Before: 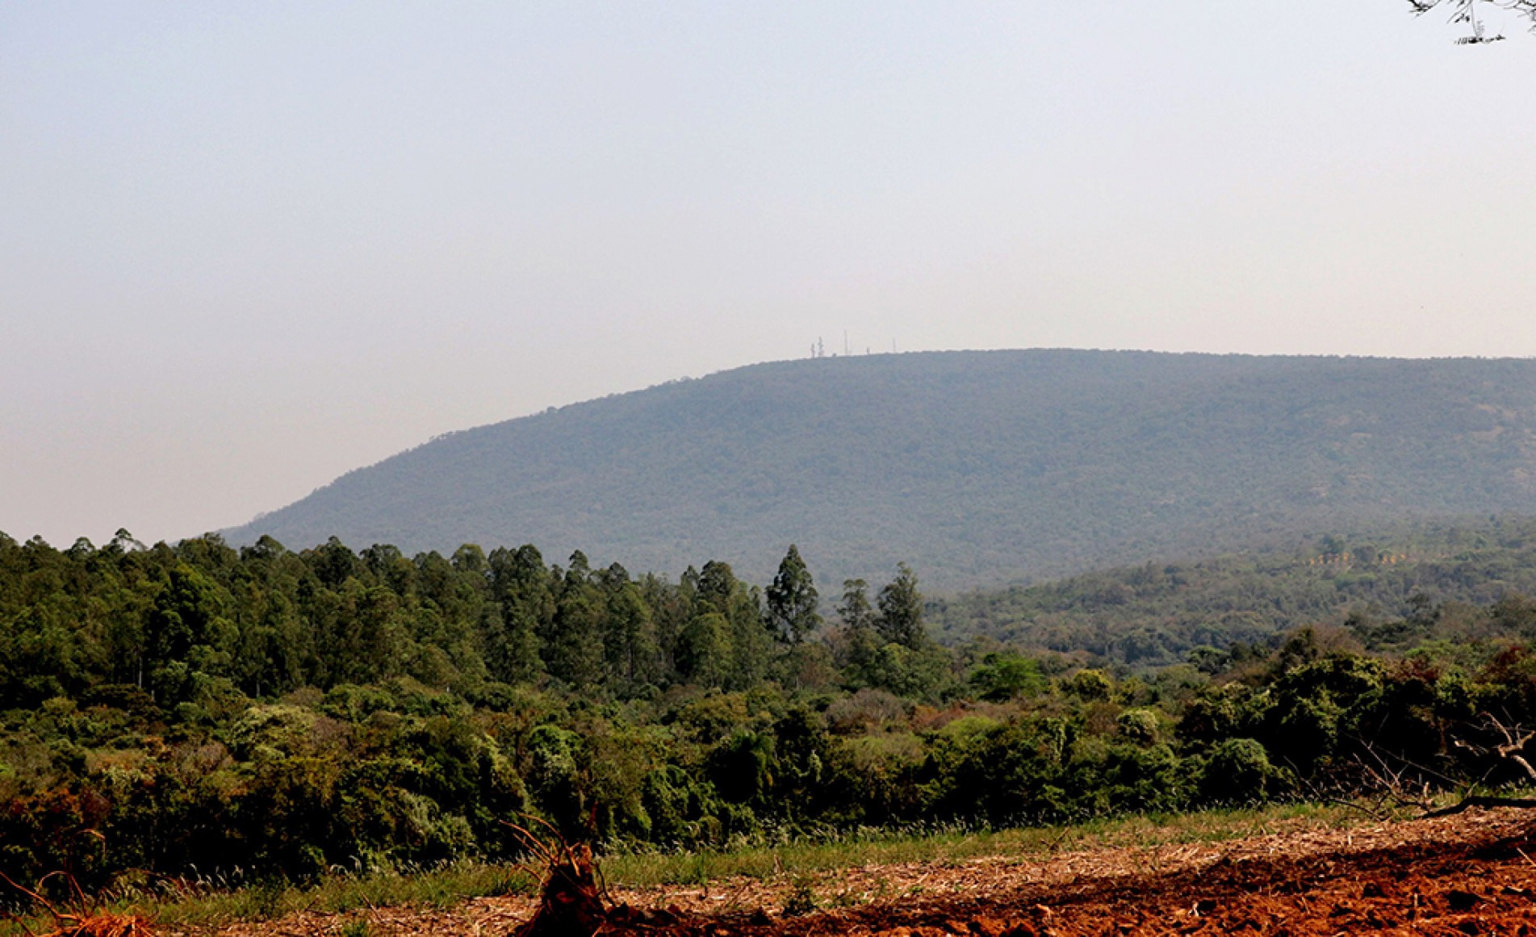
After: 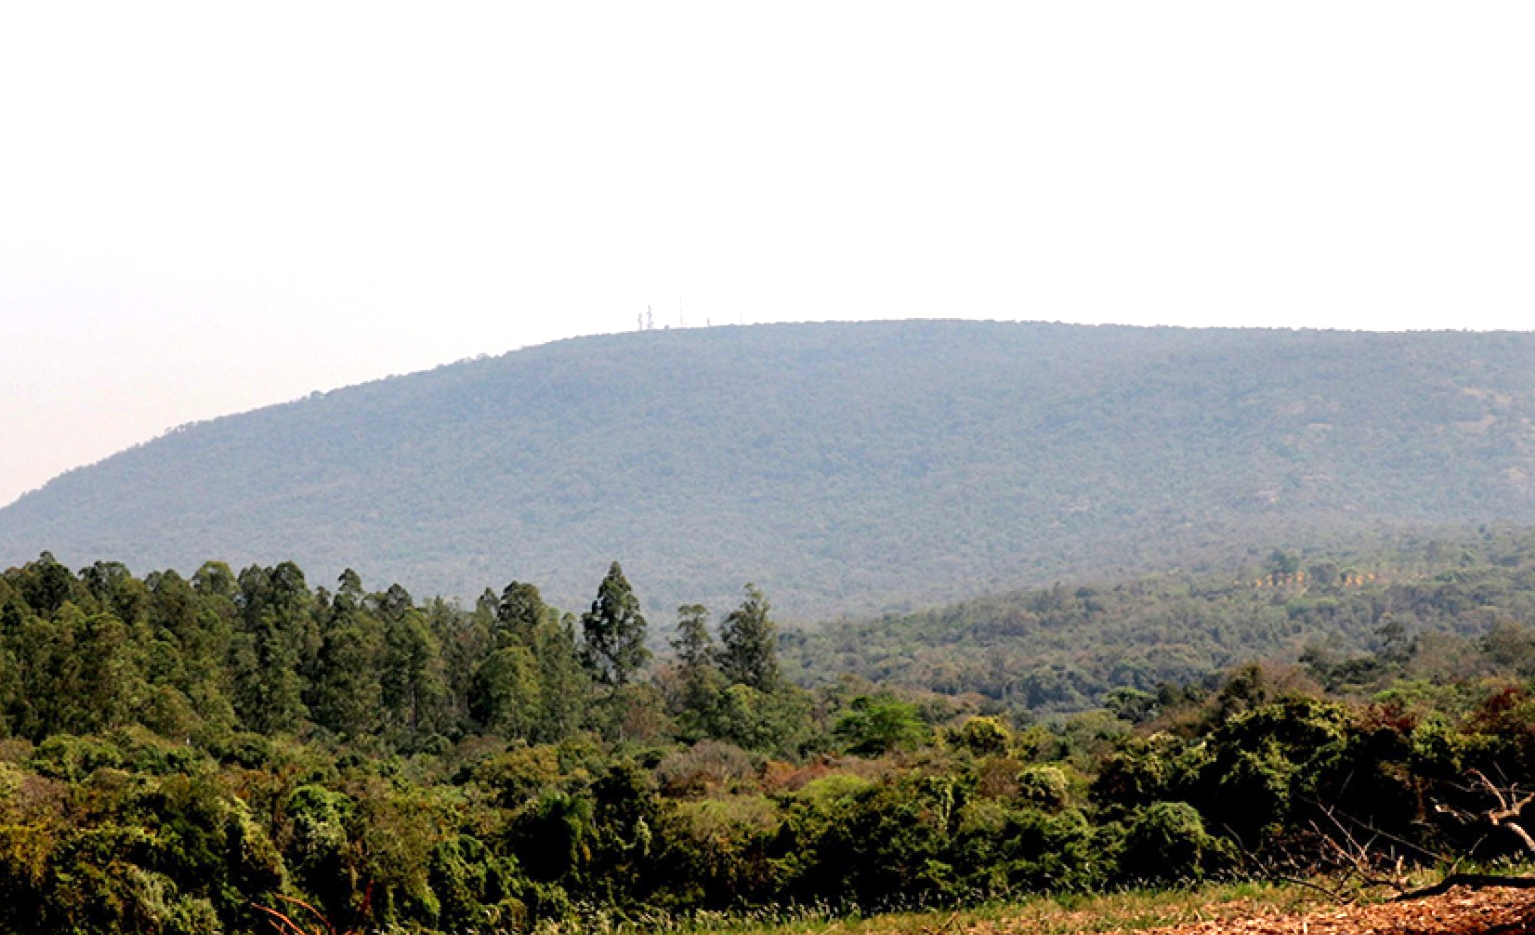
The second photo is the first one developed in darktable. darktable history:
exposure: exposure 0.658 EV, compensate highlight preservation false
crop: left 19.333%, top 9.736%, bottom 9.686%
